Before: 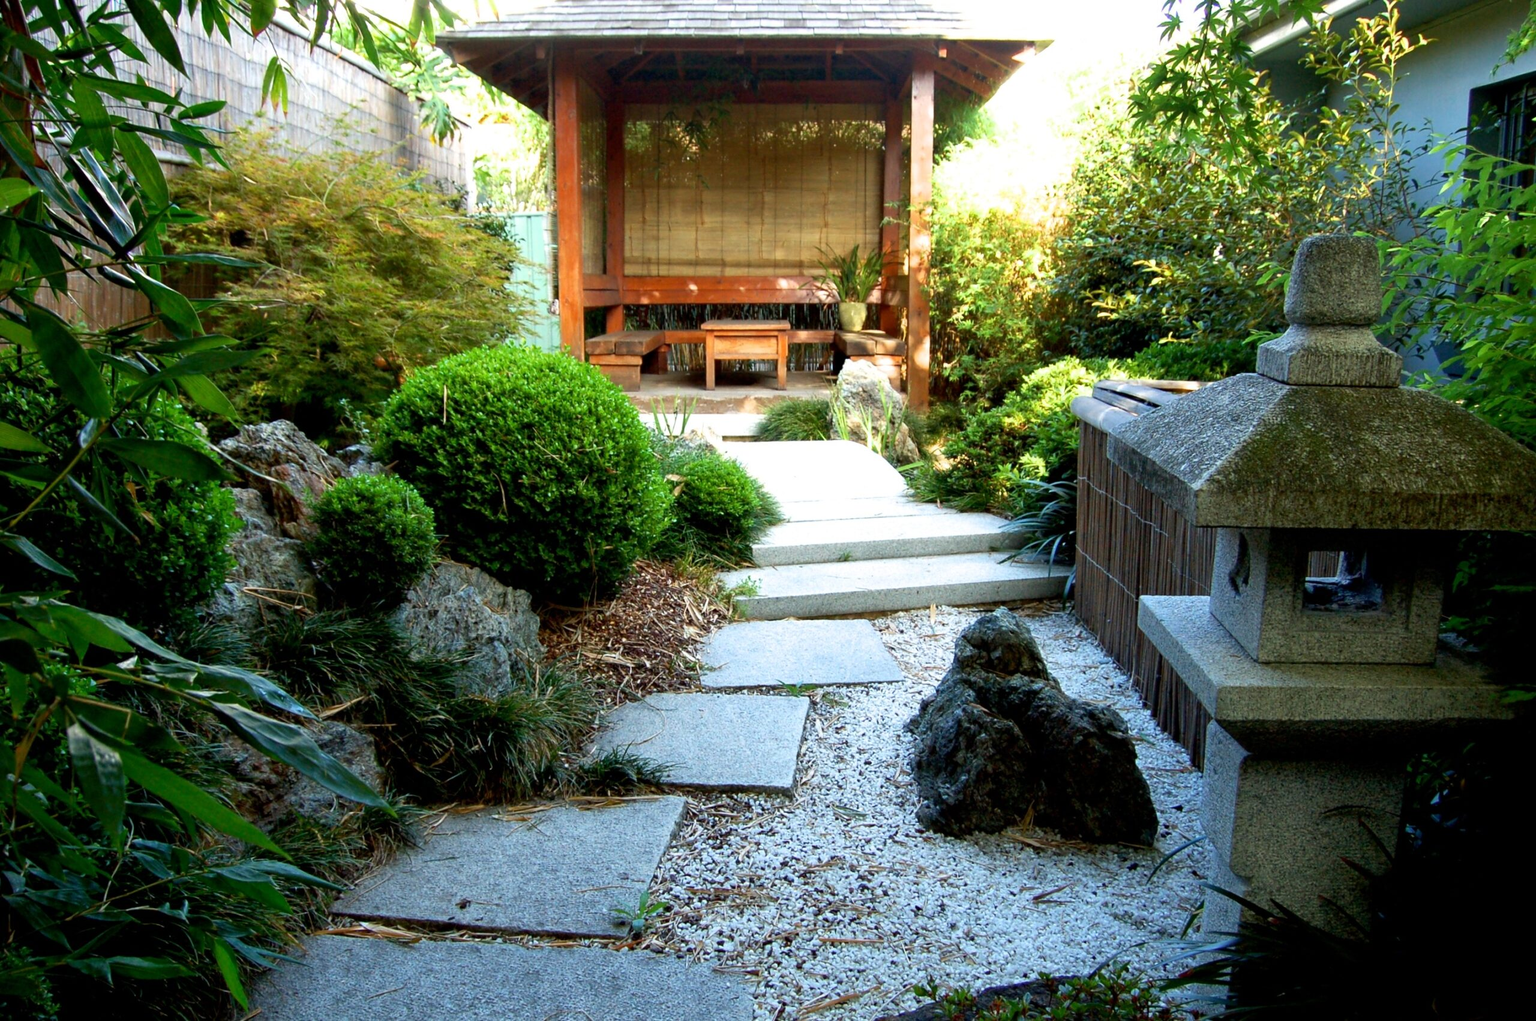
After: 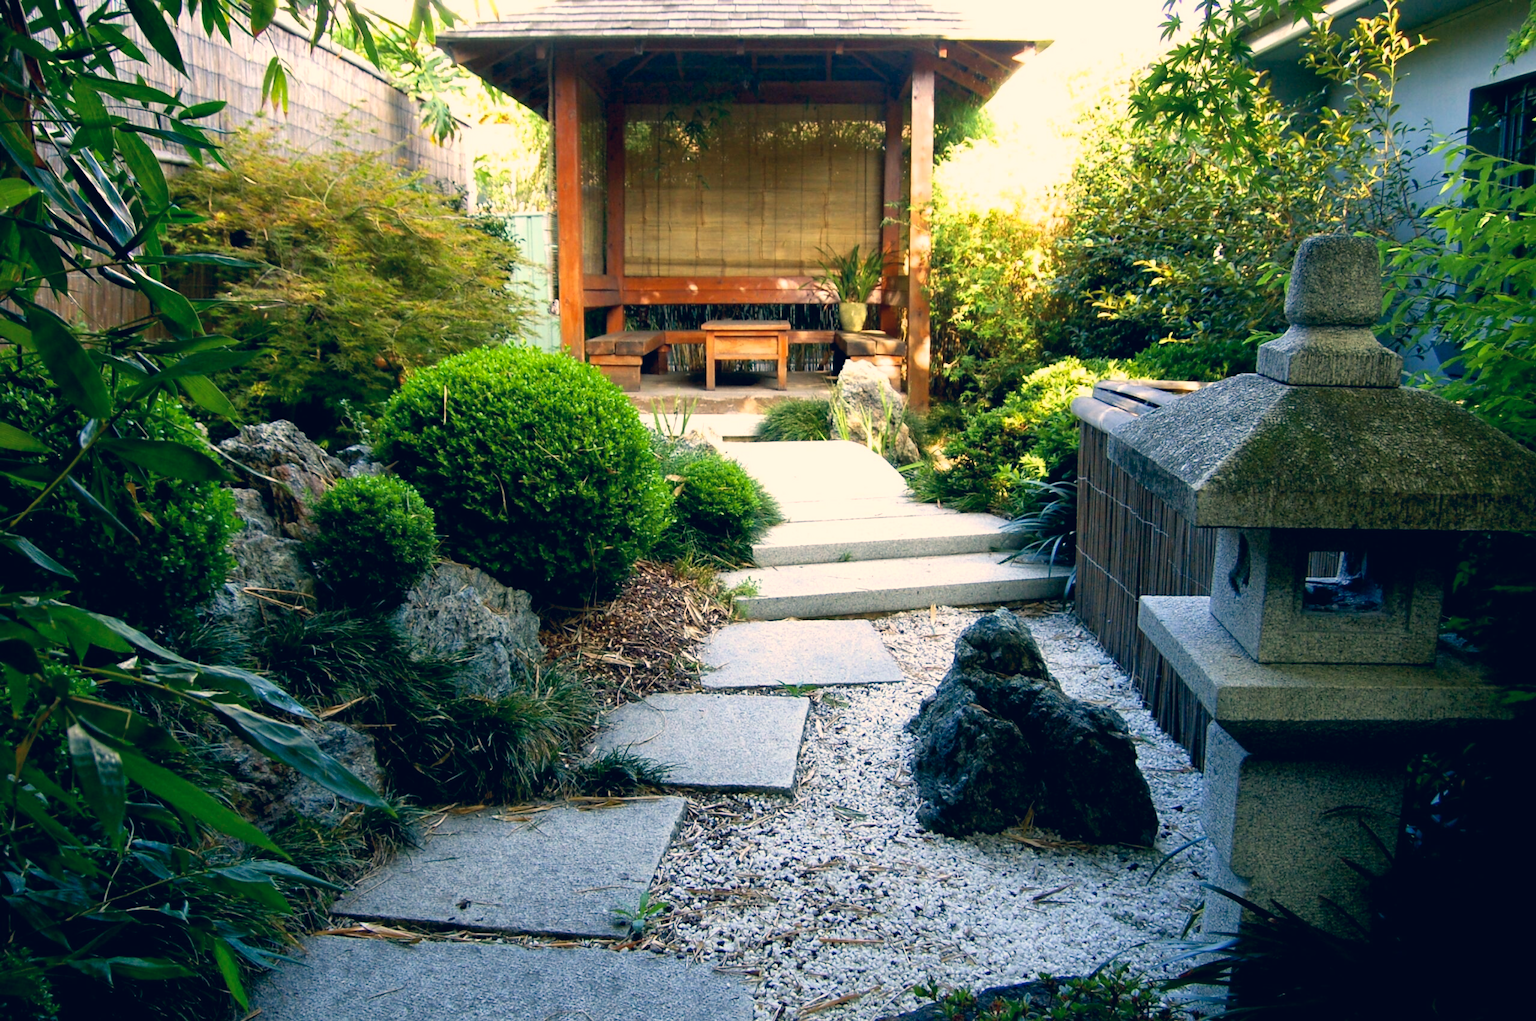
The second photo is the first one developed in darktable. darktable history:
color correction: highlights a* 10.37, highlights b* 14.77, shadows a* -9.67, shadows b* -14.81
